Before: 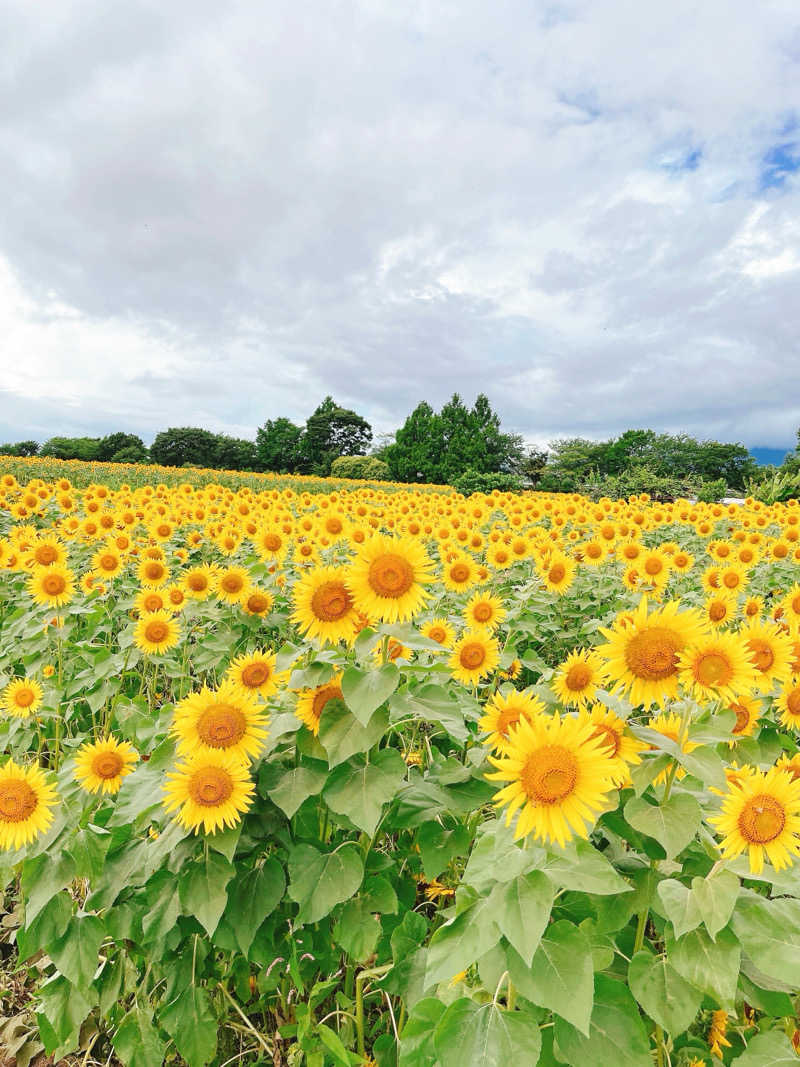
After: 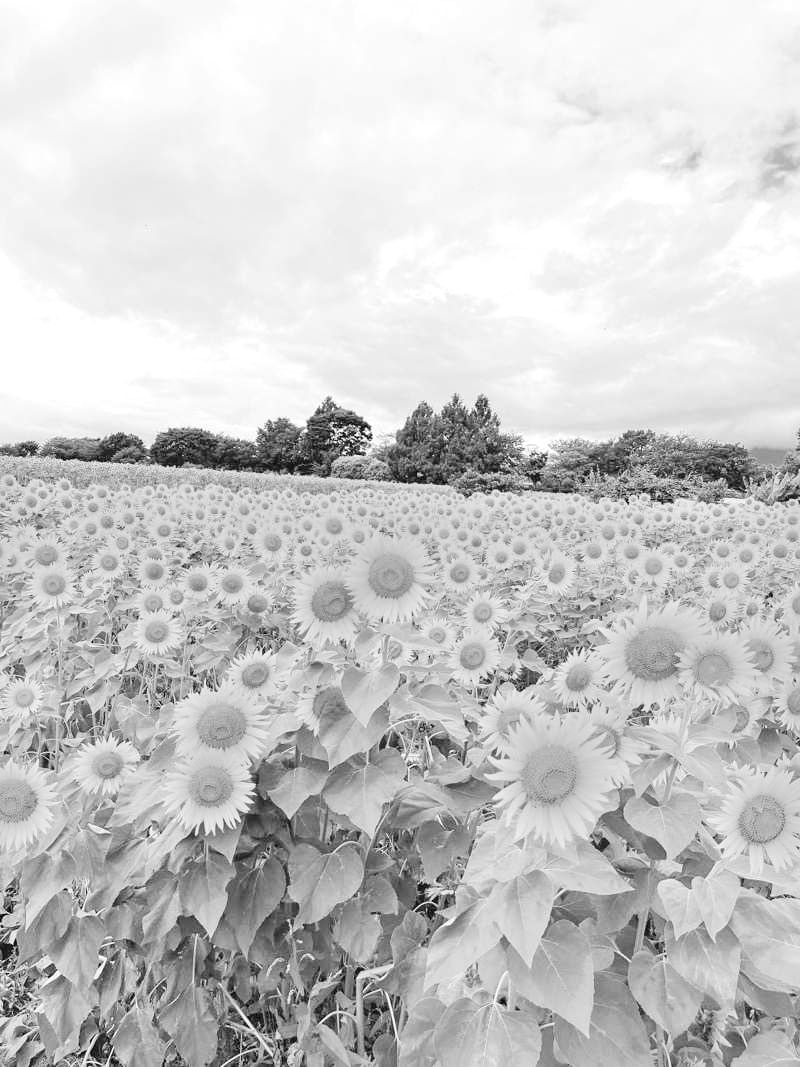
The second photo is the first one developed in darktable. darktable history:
exposure: black level correction 0.001, exposure 0.5 EV, compensate exposure bias true, compensate highlight preservation false
white balance: red 1.08, blue 0.791
monochrome: a -4.13, b 5.16, size 1
tone curve: curves: ch0 [(0, 0.021) (0.049, 0.044) (0.152, 0.14) (0.328, 0.377) (0.473, 0.543) (0.641, 0.705) (0.868, 0.887) (1, 0.969)]; ch1 [(0, 0) (0.322, 0.328) (0.43, 0.425) (0.474, 0.466) (0.502, 0.503) (0.522, 0.526) (0.564, 0.591) (0.602, 0.632) (0.677, 0.701) (0.859, 0.885) (1, 1)]; ch2 [(0, 0) (0.33, 0.301) (0.447, 0.44) (0.487, 0.496) (0.502, 0.516) (0.535, 0.554) (0.565, 0.598) (0.618, 0.629) (1, 1)], color space Lab, independent channels, preserve colors none
